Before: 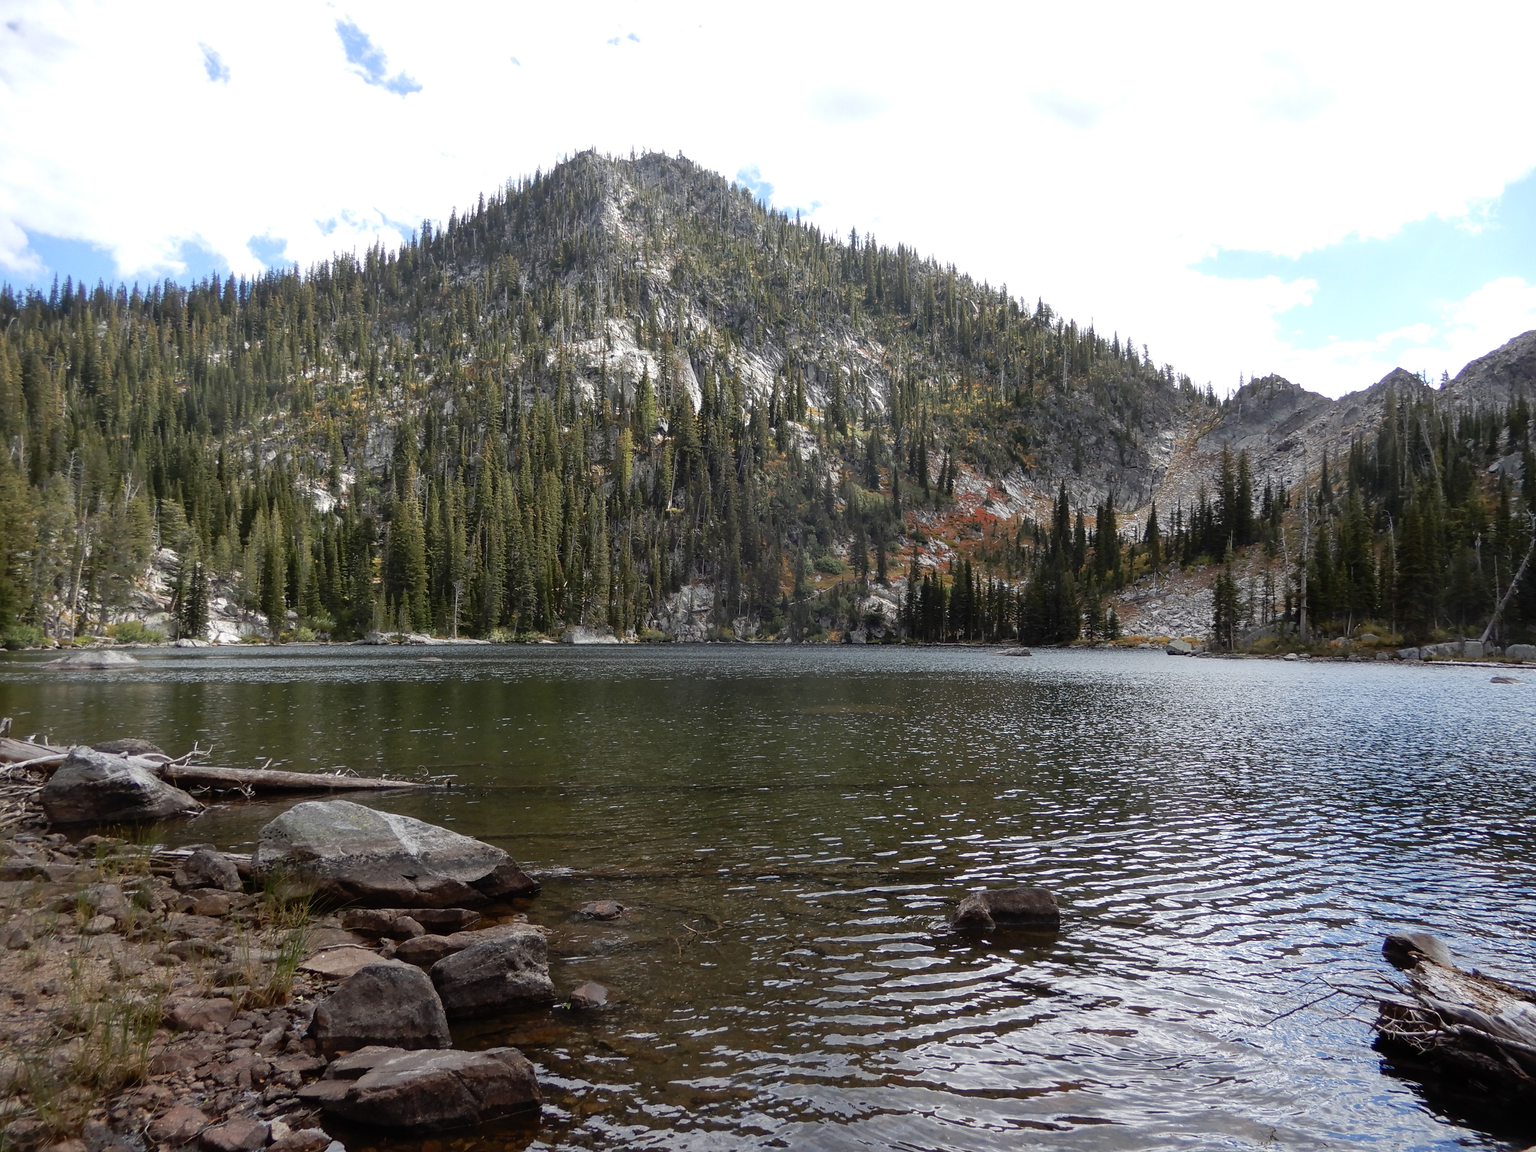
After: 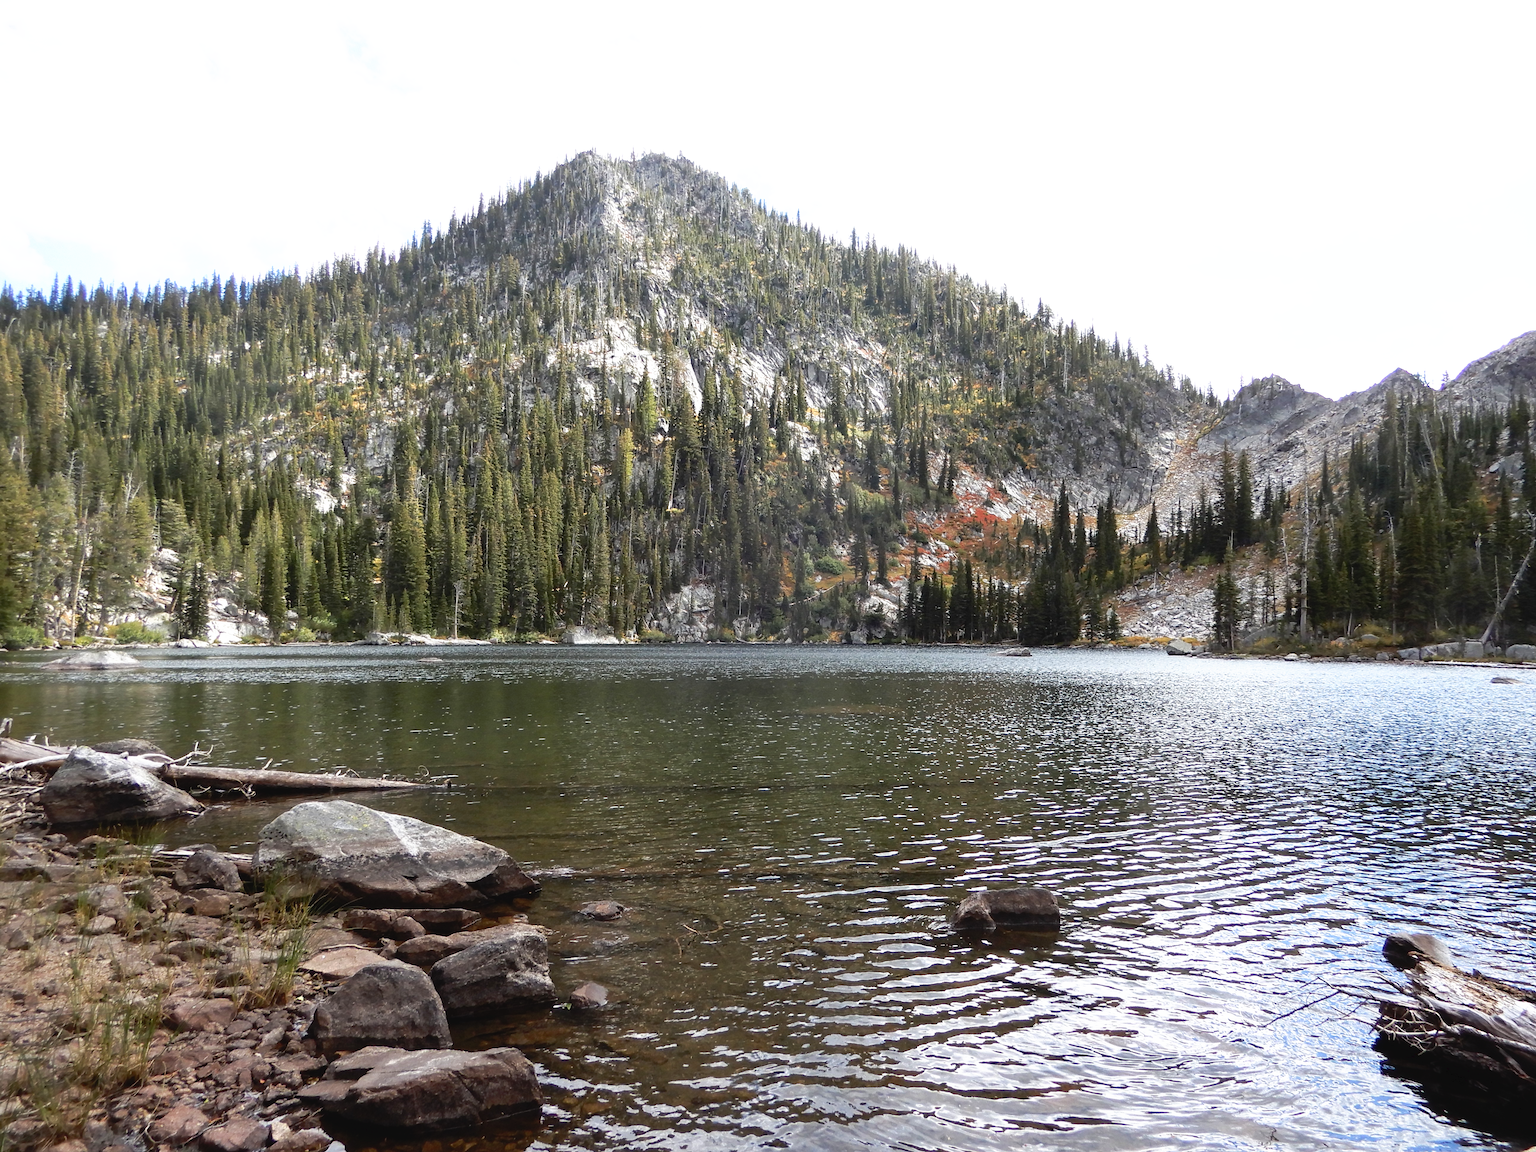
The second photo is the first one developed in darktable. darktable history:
tone curve: curves: ch0 [(0, 0) (0.003, 0.032) (0.011, 0.036) (0.025, 0.049) (0.044, 0.075) (0.069, 0.112) (0.1, 0.151) (0.136, 0.197) (0.177, 0.241) (0.224, 0.295) (0.277, 0.355) (0.335, 0.429) (0.399, 0.512) (0.468, 0.607) (0.543, 0.702) (0.623, 0.796) (0.709, 0.903) (0.801, 0.987) (0.898, 0.997) (1, 1)], preserve colors none
